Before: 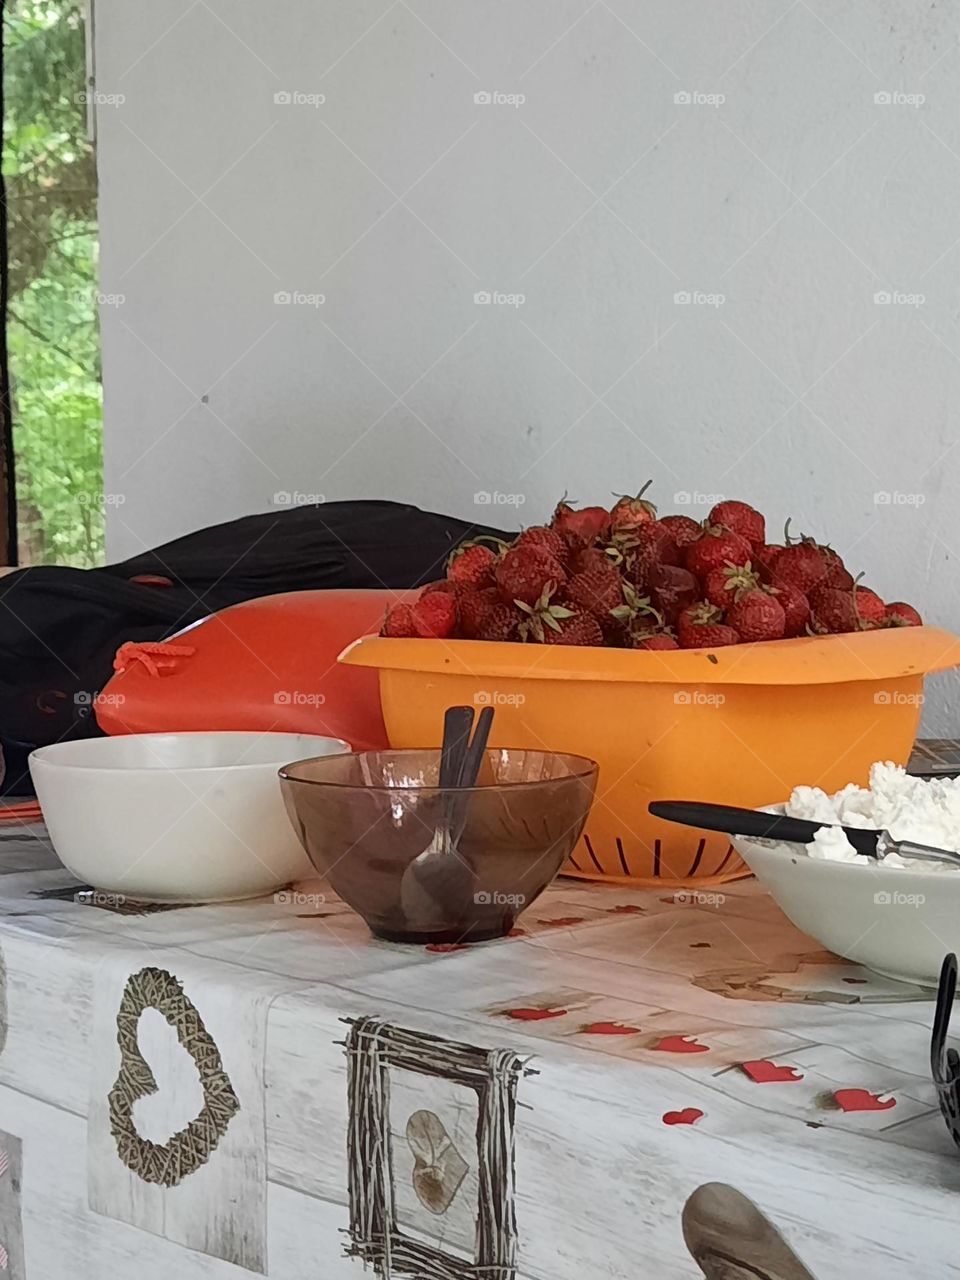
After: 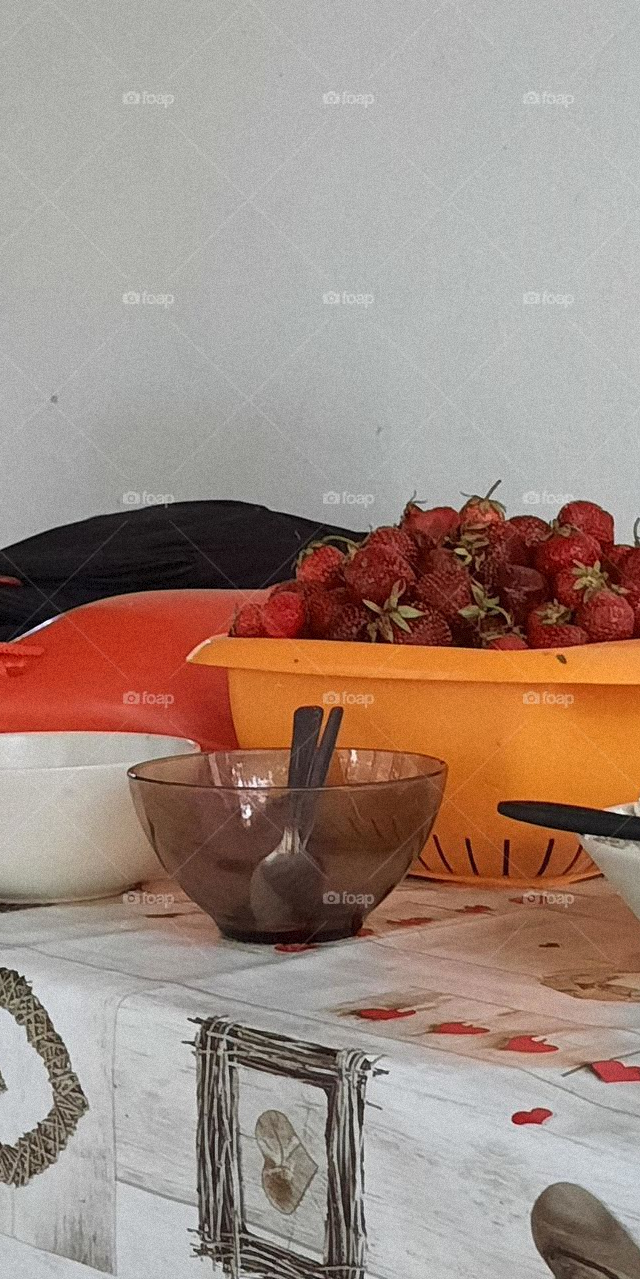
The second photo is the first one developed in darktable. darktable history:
crop and rotate: left 15.754%, right 17.579%
grain: mid-tones bias 0%
